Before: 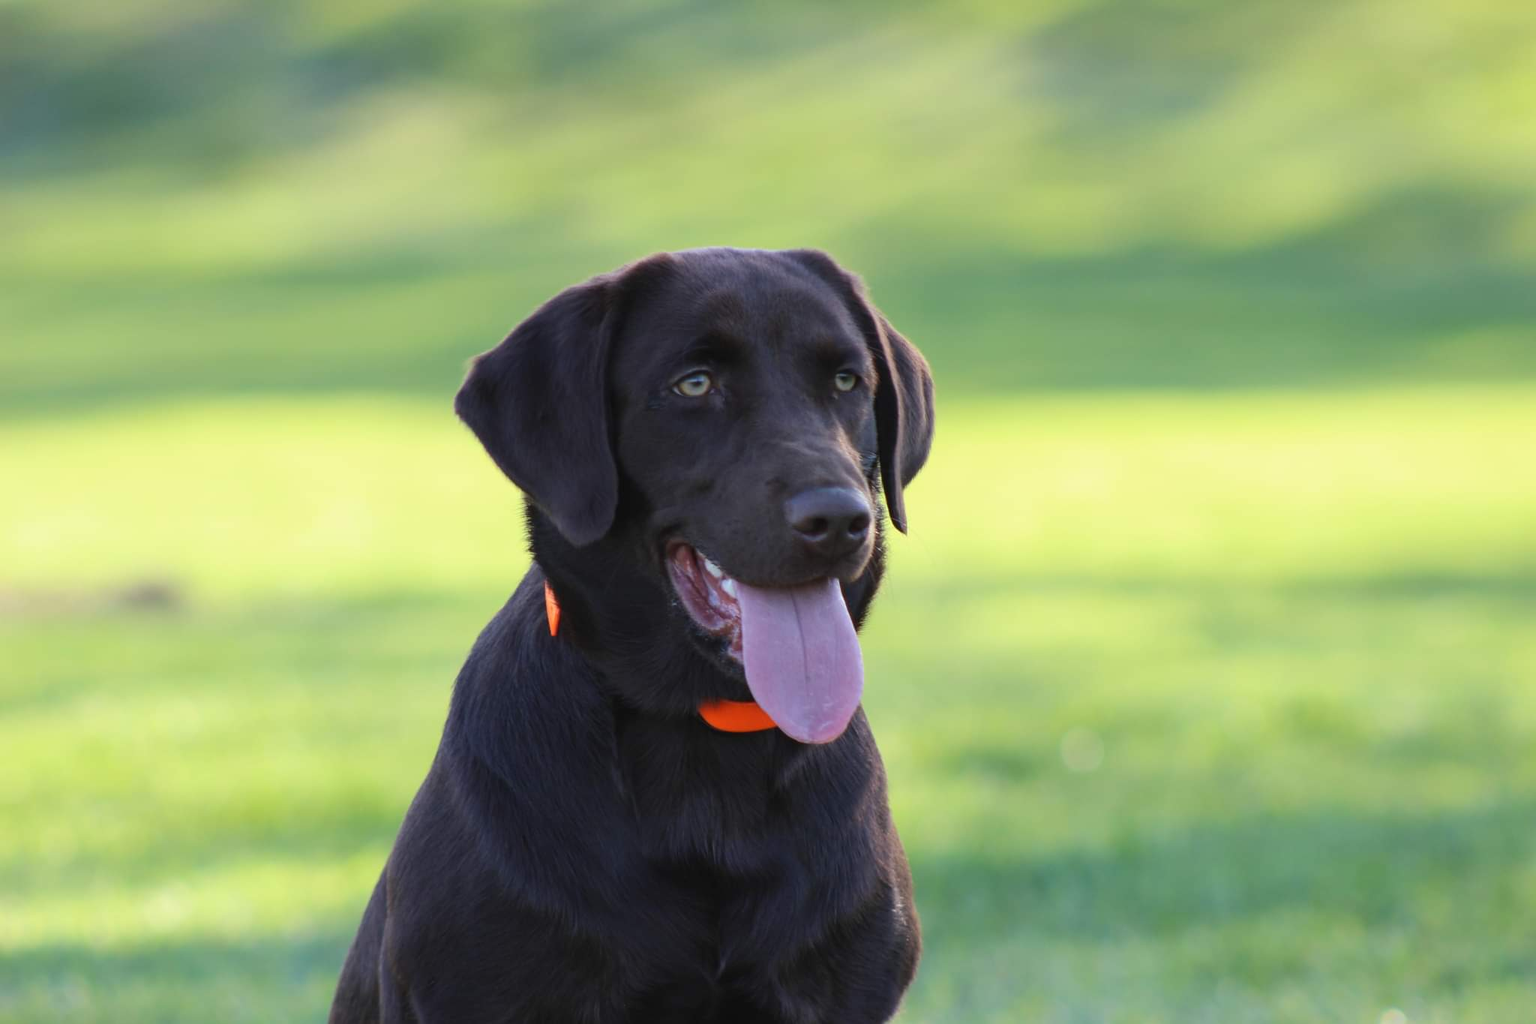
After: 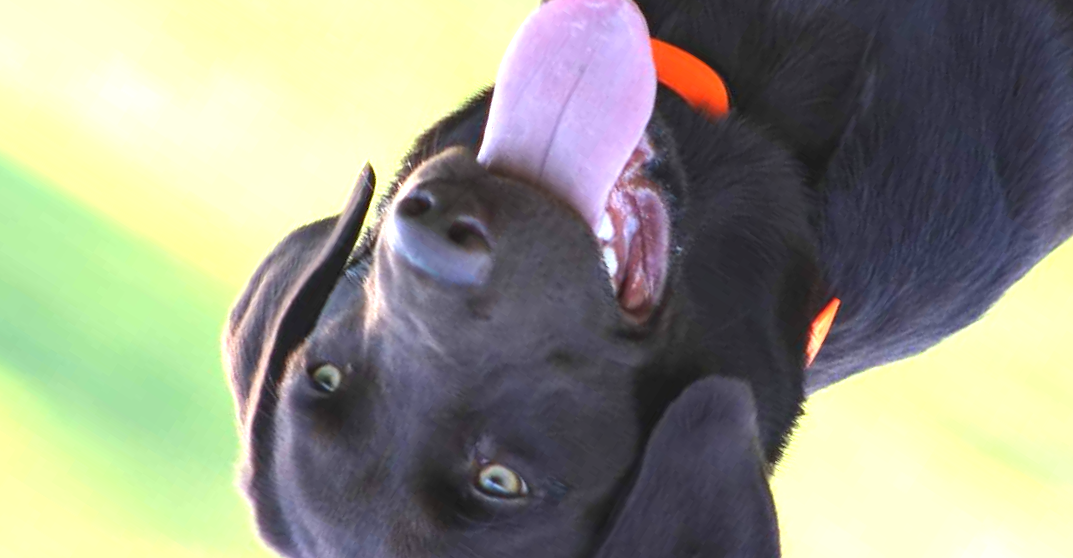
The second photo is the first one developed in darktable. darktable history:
exposure: black level correction 0, exposure 1.199 EV, compensate highlight preservation false
crop and rotate: angle 147.6°, left 9.132%, top 15.593%, right 4.447%, bottom 17.009%
